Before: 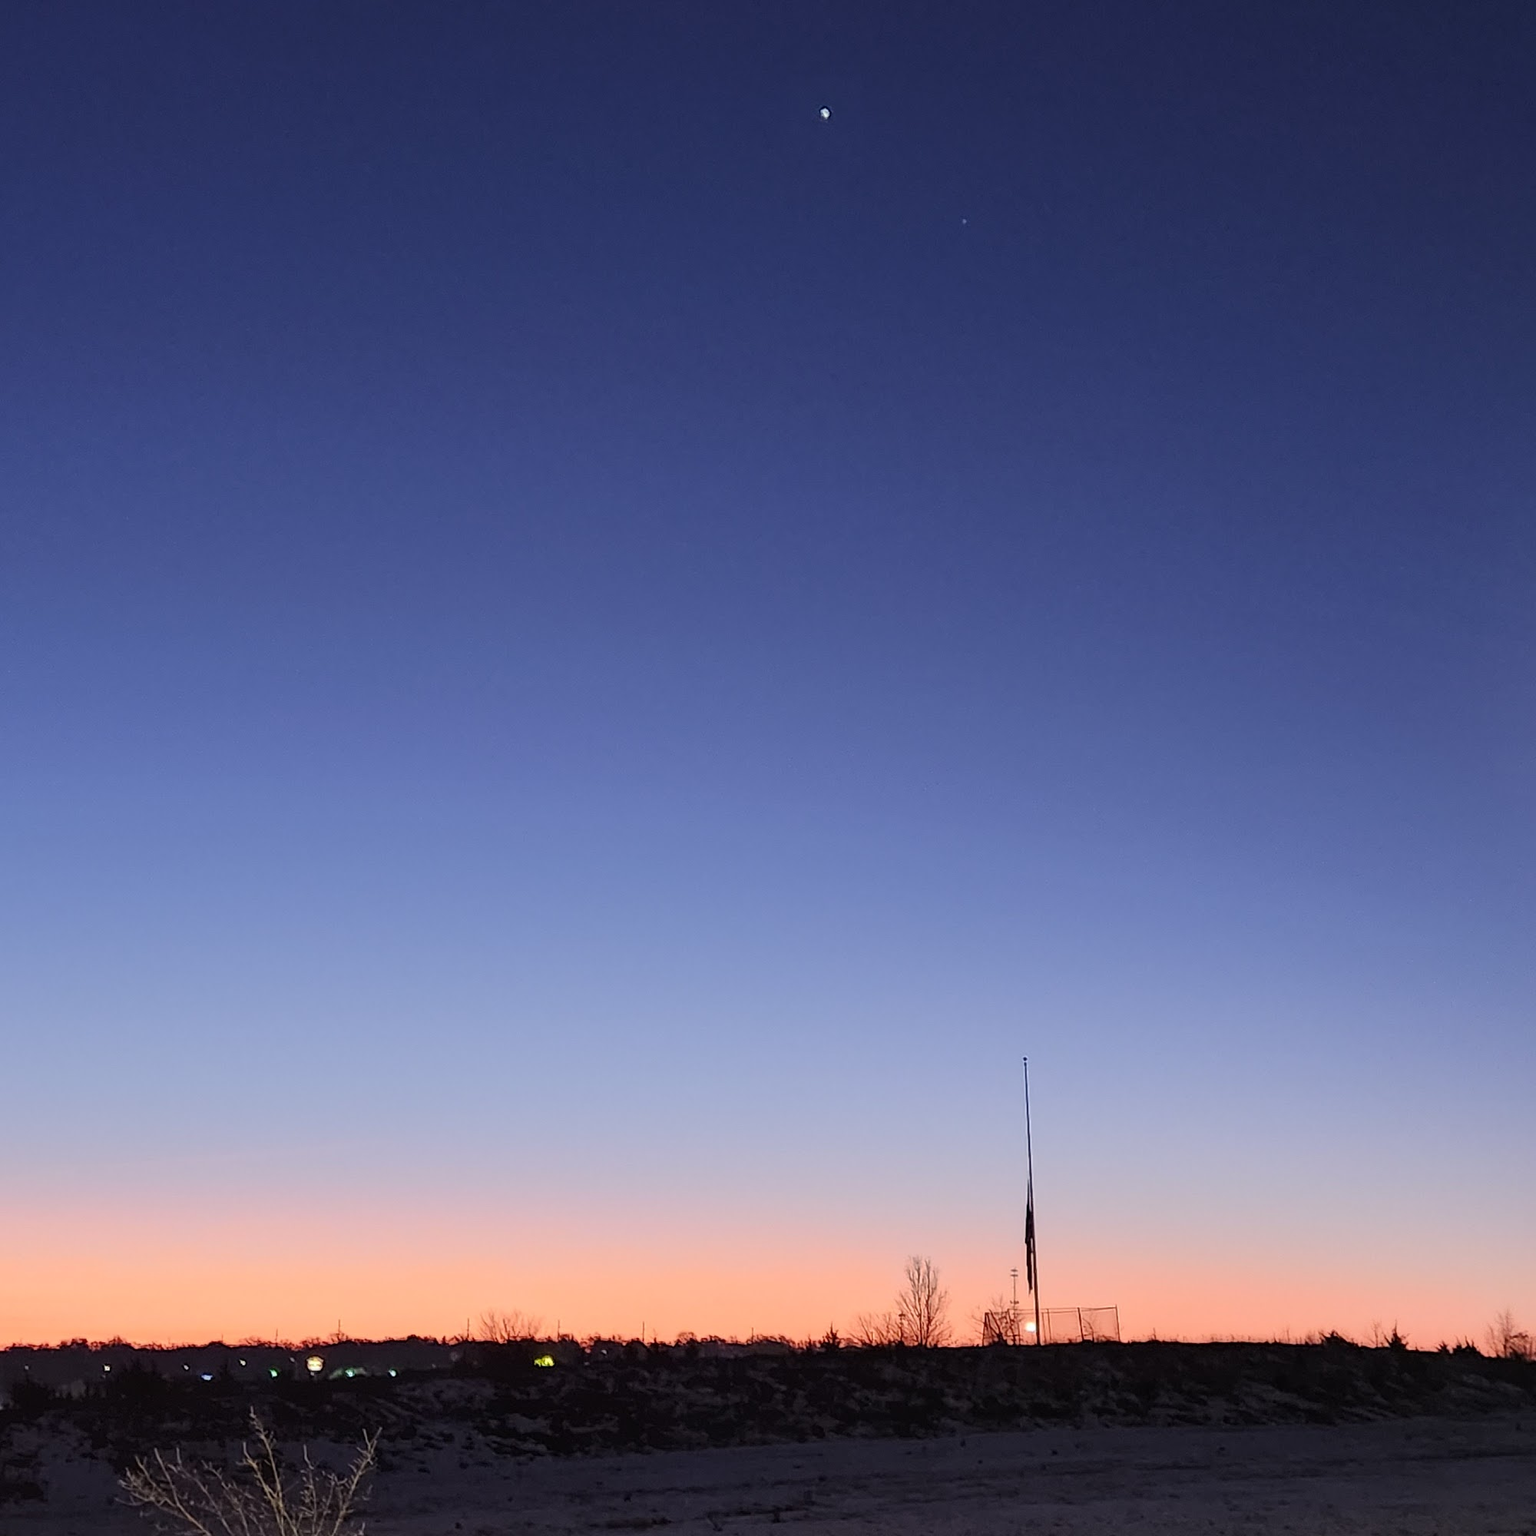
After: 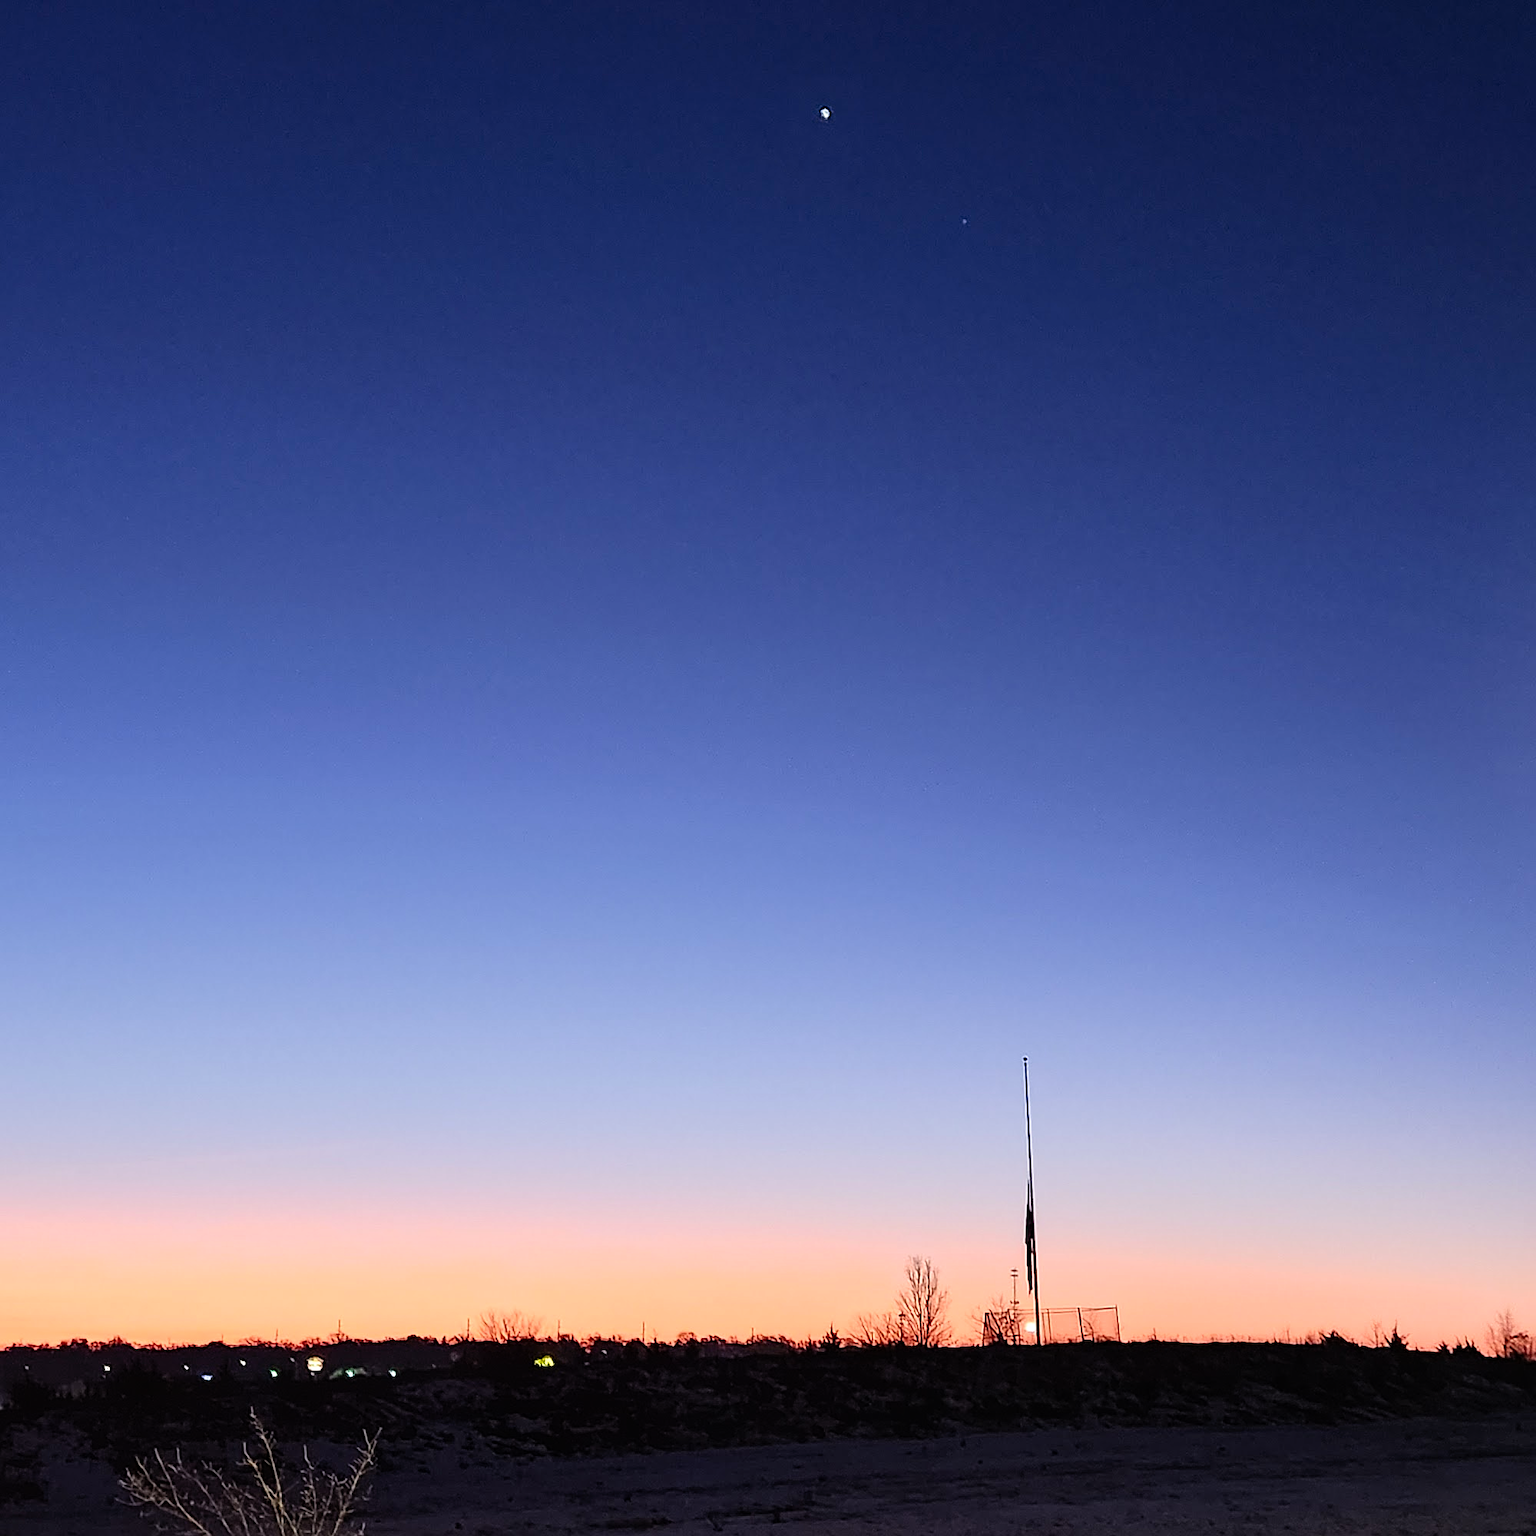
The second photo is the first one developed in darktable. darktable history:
sharpen: on, module defaults
tone curve: curves: ch0 [(0, 0) (0.003, 0.001) (0.011, 0.005) (0.025, 0.011) (0.044, 0.02) (0.069, 0.031) (0.1, 0.045) (0.136, 0.077) (0.177, 0.124) (0.224, 0.181) (0.277, 0.245) (0.335, 0.316) (0.399, 0.393) (0.468, 0.477) (0.543, 0.568) (0.623, 0.666) (0.709, 0.771) (0.801, 0.871) (0.898, 0.965) (1, 1)], preserve colors none
